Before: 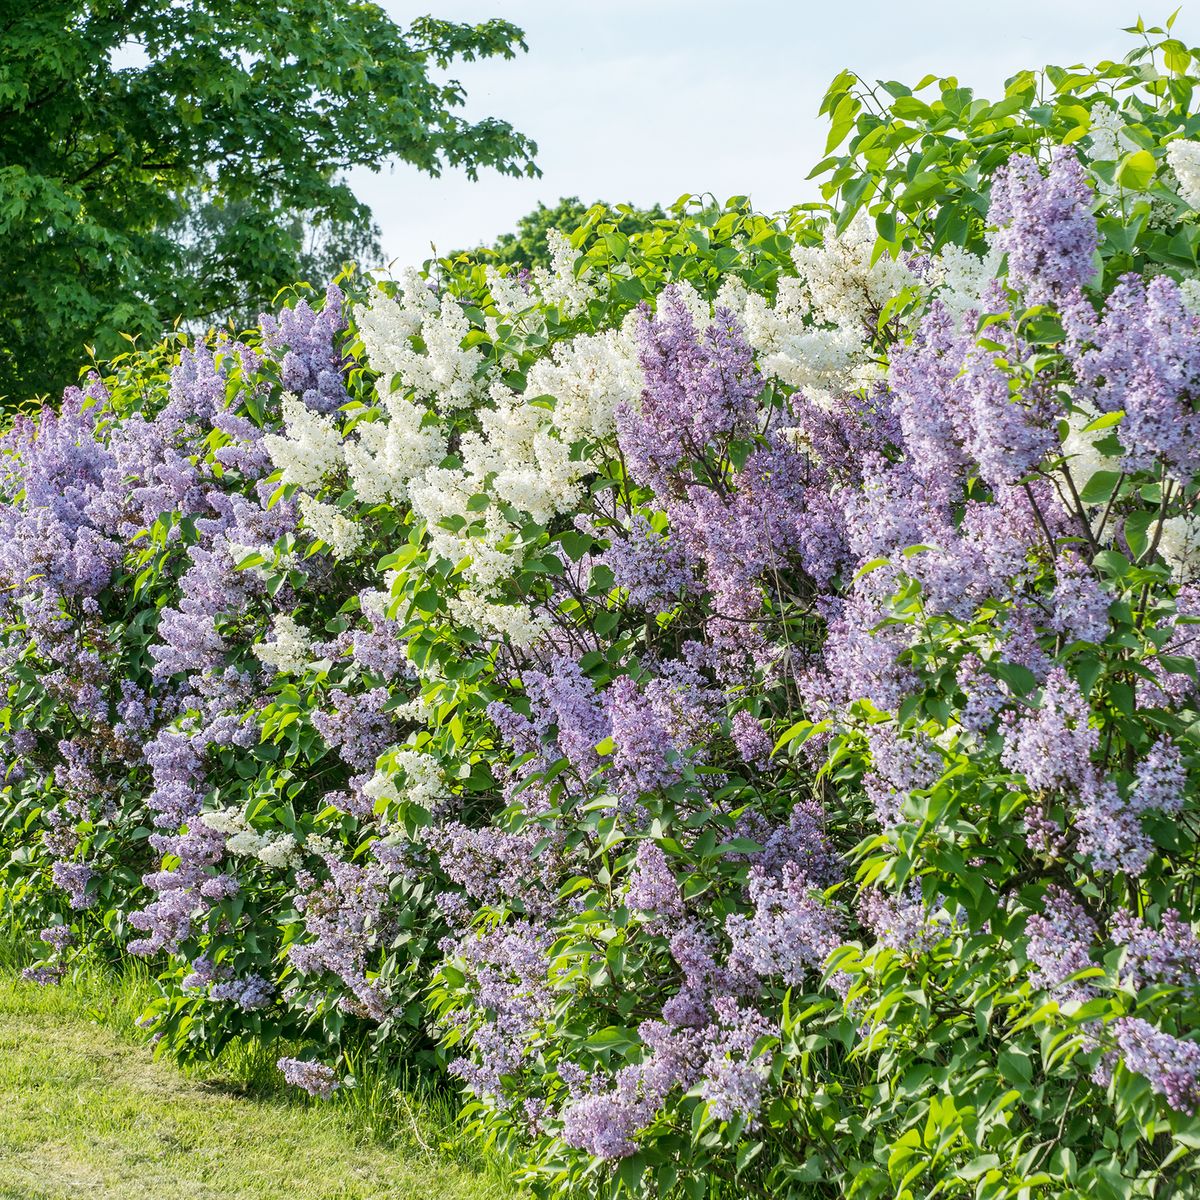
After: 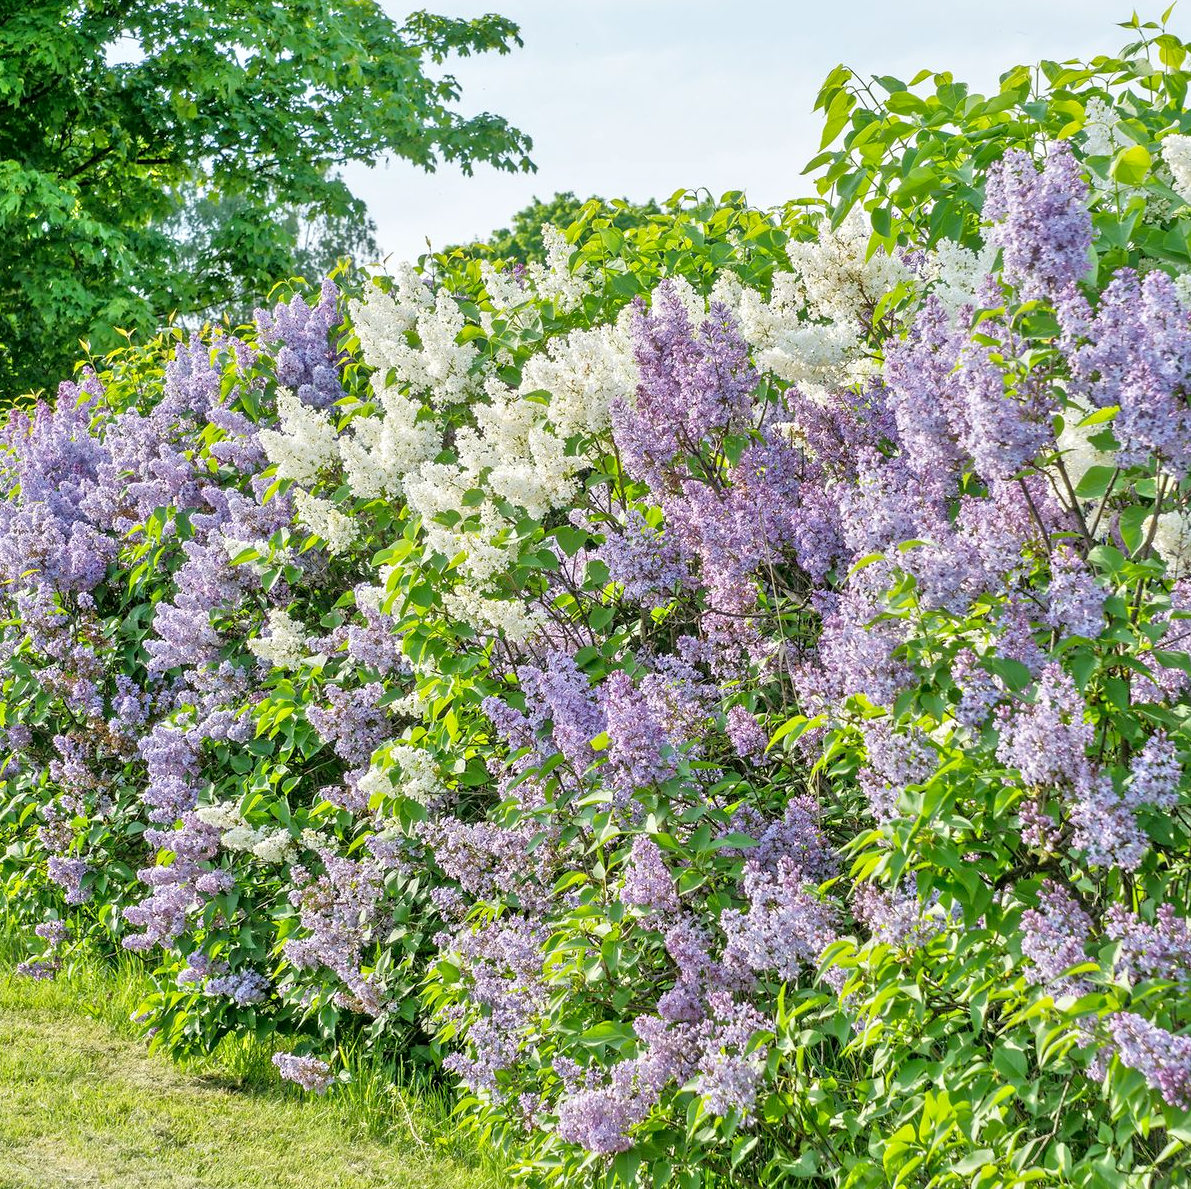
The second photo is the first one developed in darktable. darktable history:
tone equalizer: -7 EV 0.15 EV, -6 EV 0.6 EV, -5 EV 1.15 EV, -4 EV 1.33 EV, -3 EV 1.15 EV, -2 EV 0.6 EV, -1 EV 0.15 EV, mask exposure compensation -0.5 EV
contrast brightness saturation: contrast 0.03, brightness -0.04
crop: left 0.434%, top 0.485%, right 0.244%, bottom 0.386%
